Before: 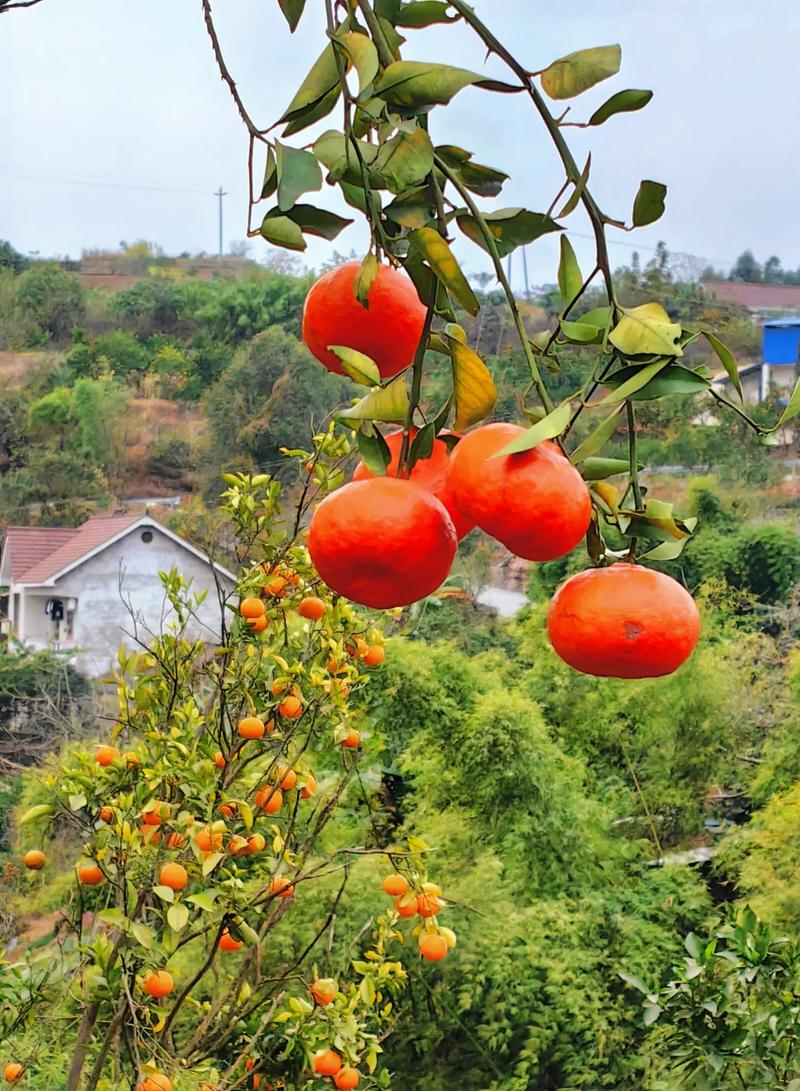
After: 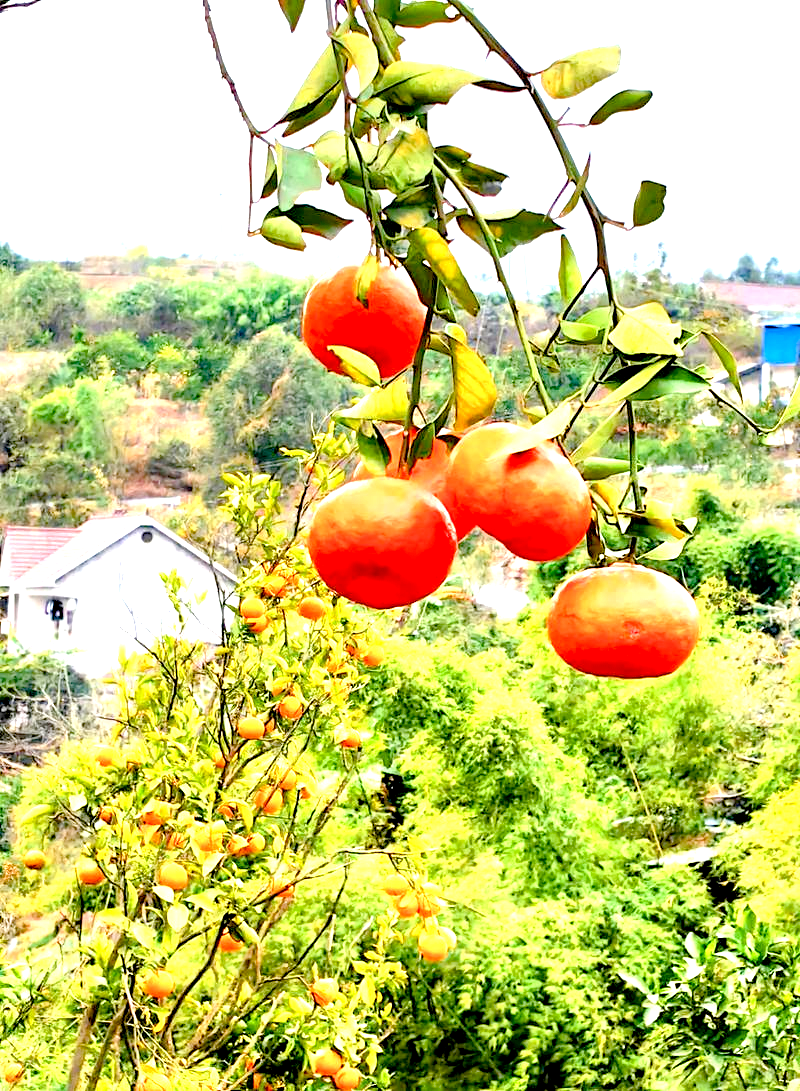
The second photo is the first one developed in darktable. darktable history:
exposure: black level correction 0.016, exposure 1.774 EV, compensate highlight preservation false
color balance rgb: perceptual saturation grading › global saturation 20%, perceptual saturation grading › highlights -25%, perceptual saturation grading › shadows 50%
